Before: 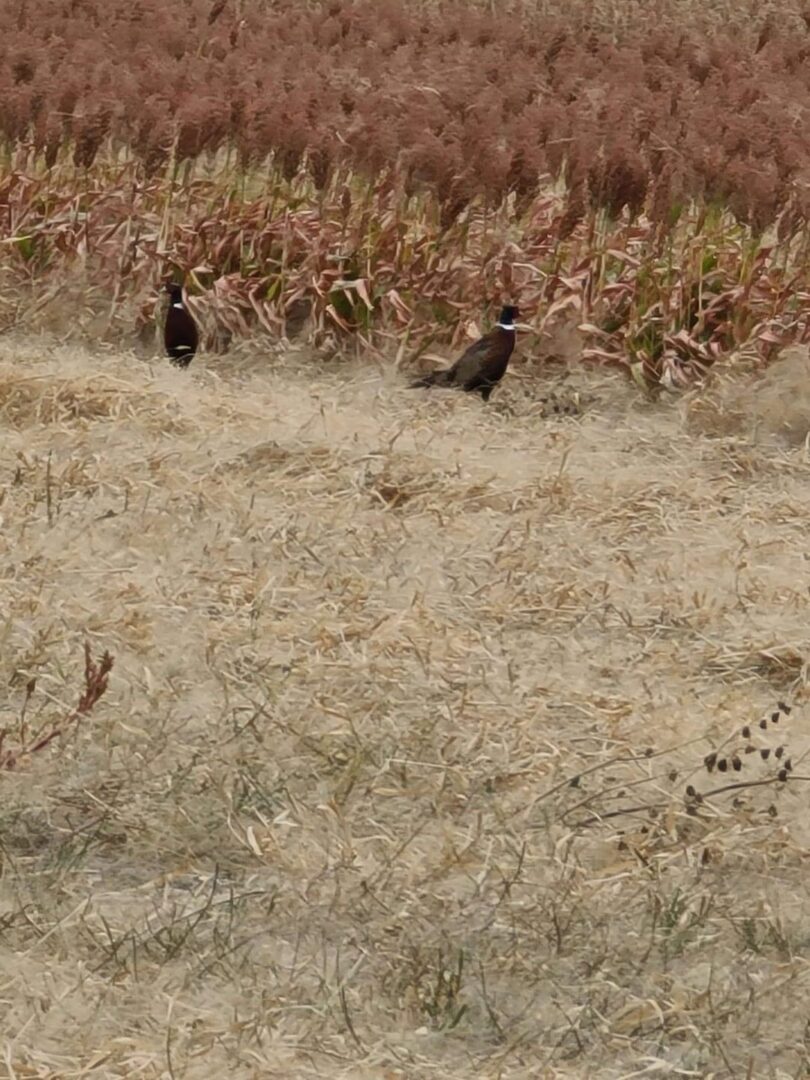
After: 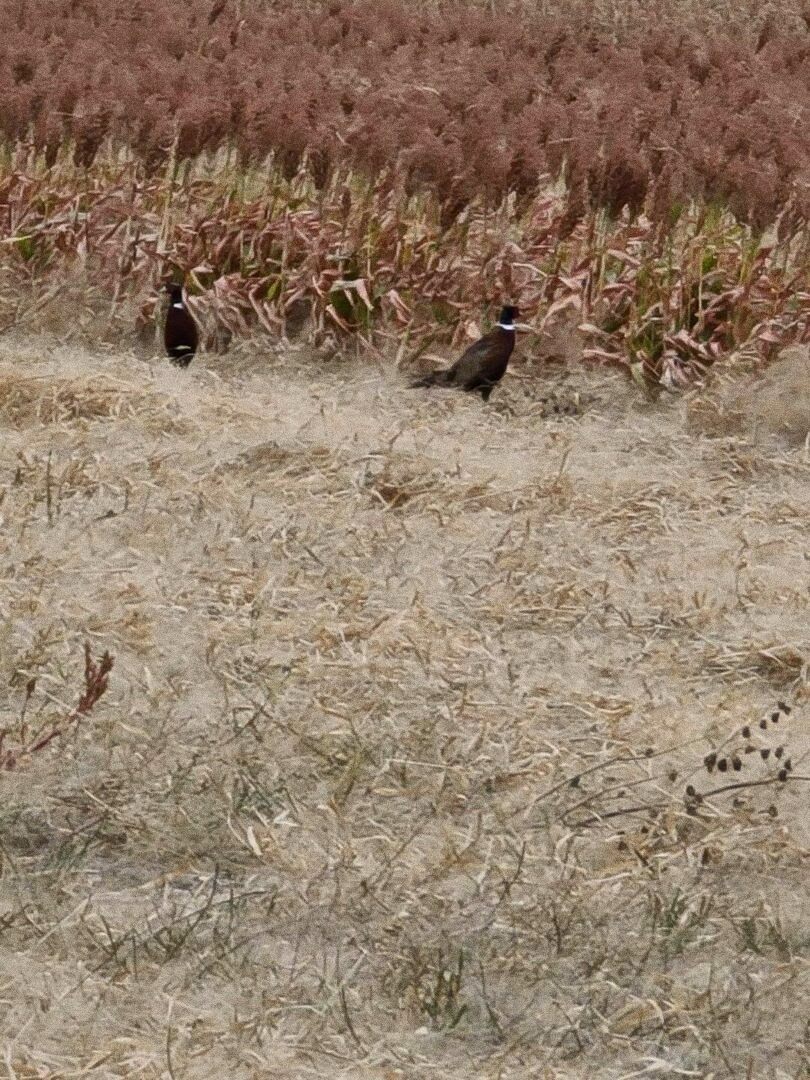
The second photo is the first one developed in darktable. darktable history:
local contrast: mode bilateral grid, contrast 20, coarseness 50, detail 120%, midtone range 0.2
white balance: red 0.984, blue 1.059
grain: coarseness 0.09 ISO, strength 40%
